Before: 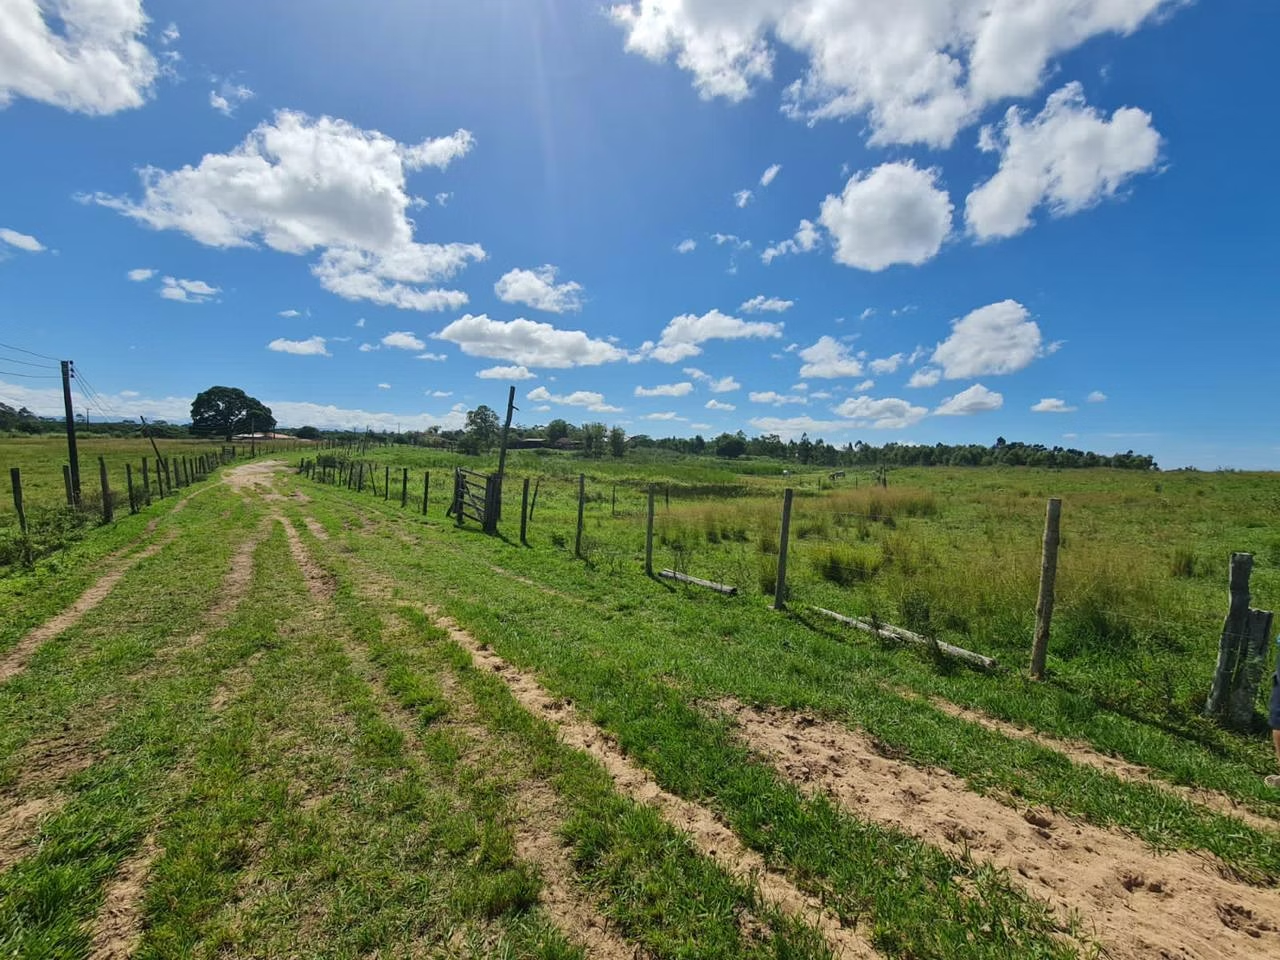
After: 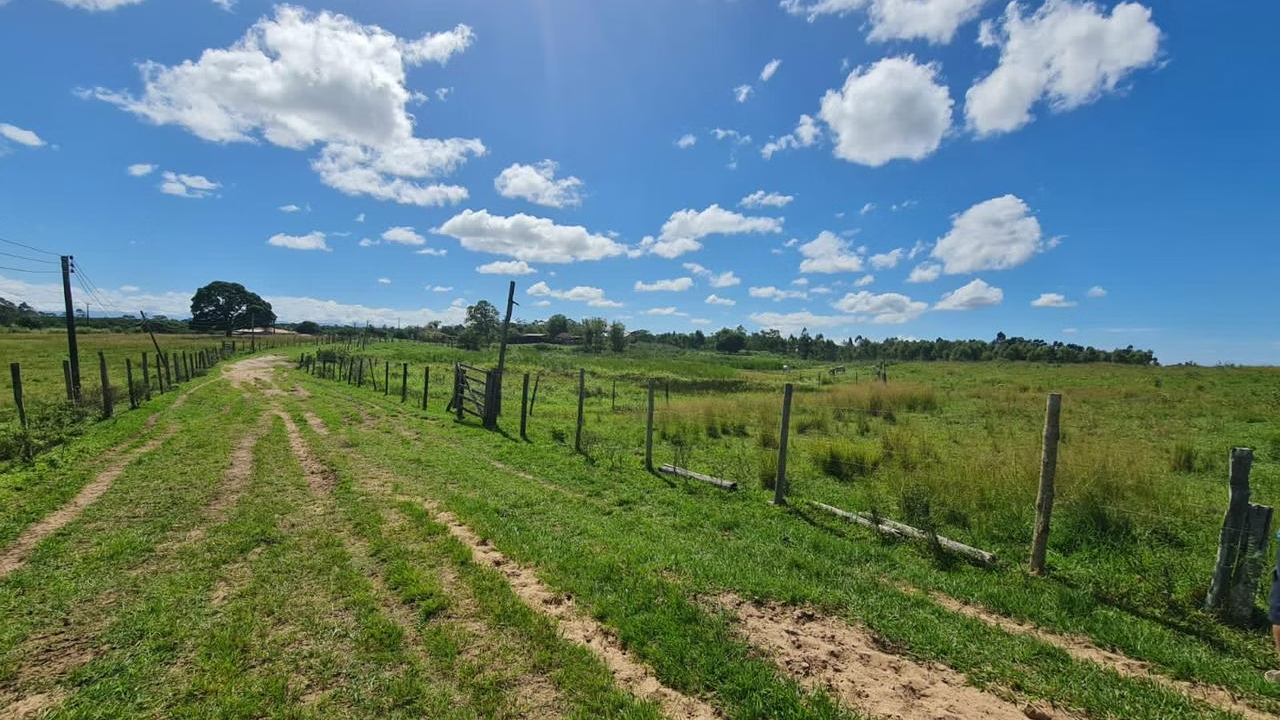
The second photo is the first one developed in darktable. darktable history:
crop: top 11.026%, bottom 13.926%
